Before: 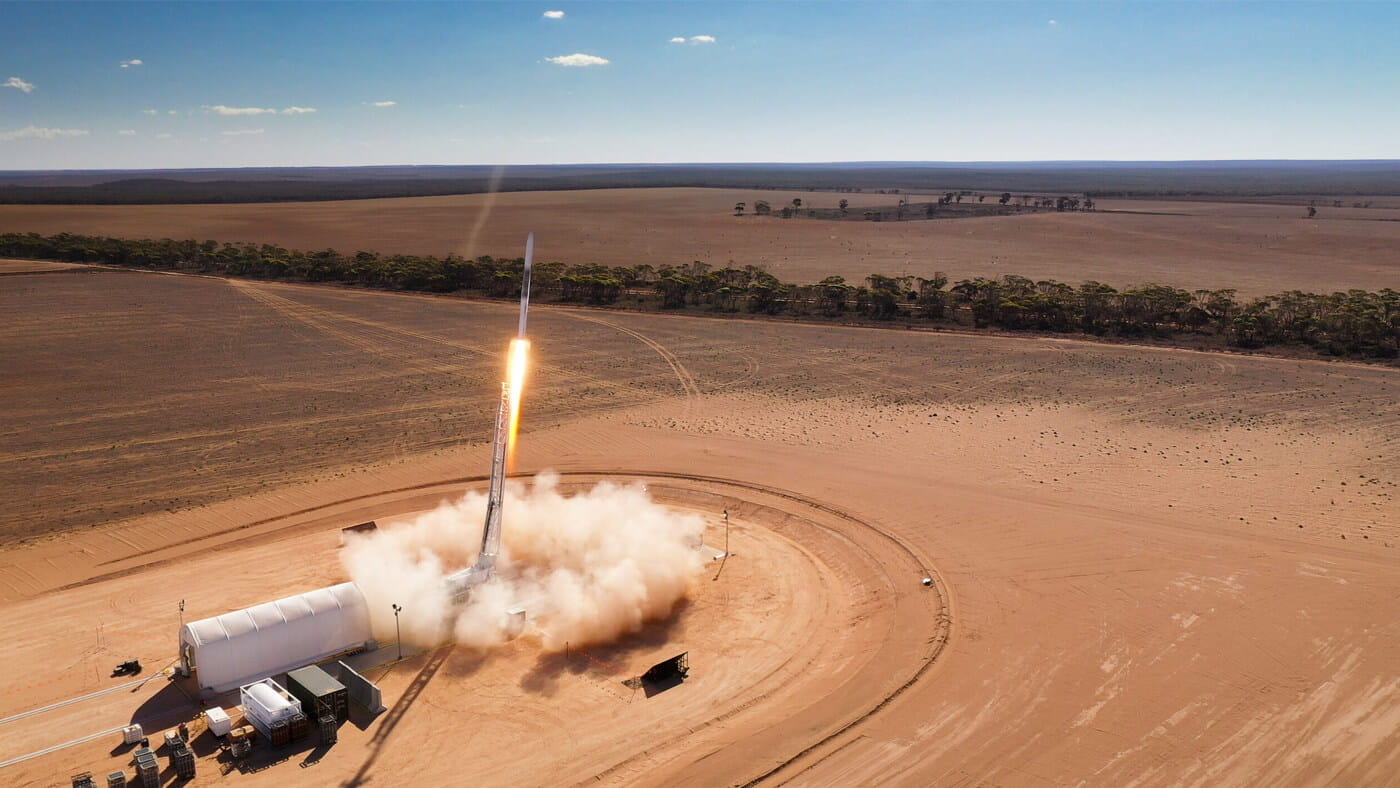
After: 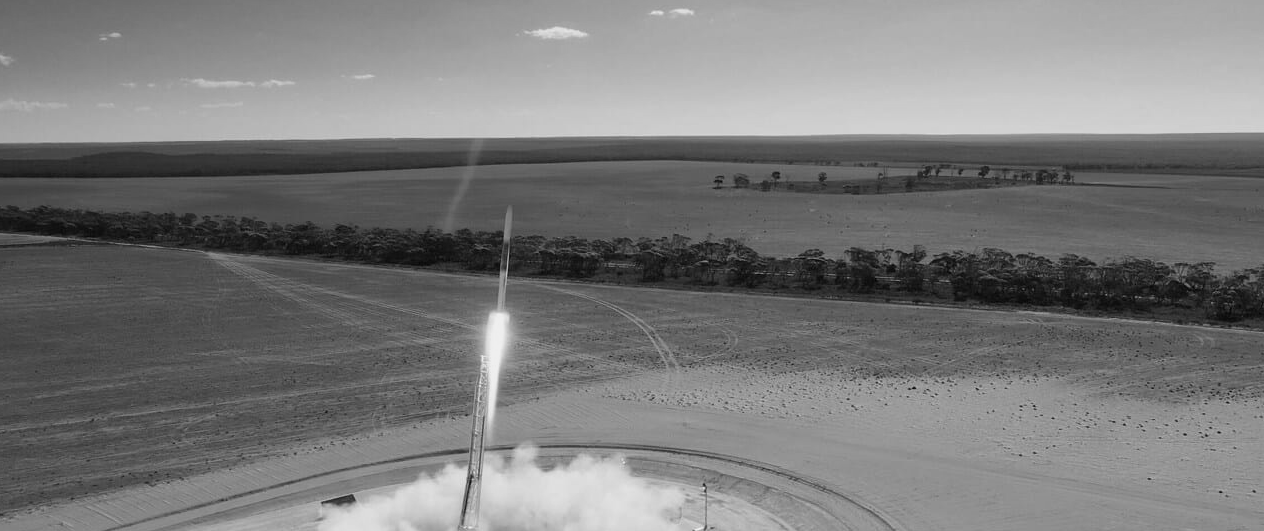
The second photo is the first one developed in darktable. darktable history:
monochrome: a -74.22, b 78.2
crop: left 1.509%, top 3.452%, right 7.696%, bottom 28.452%
